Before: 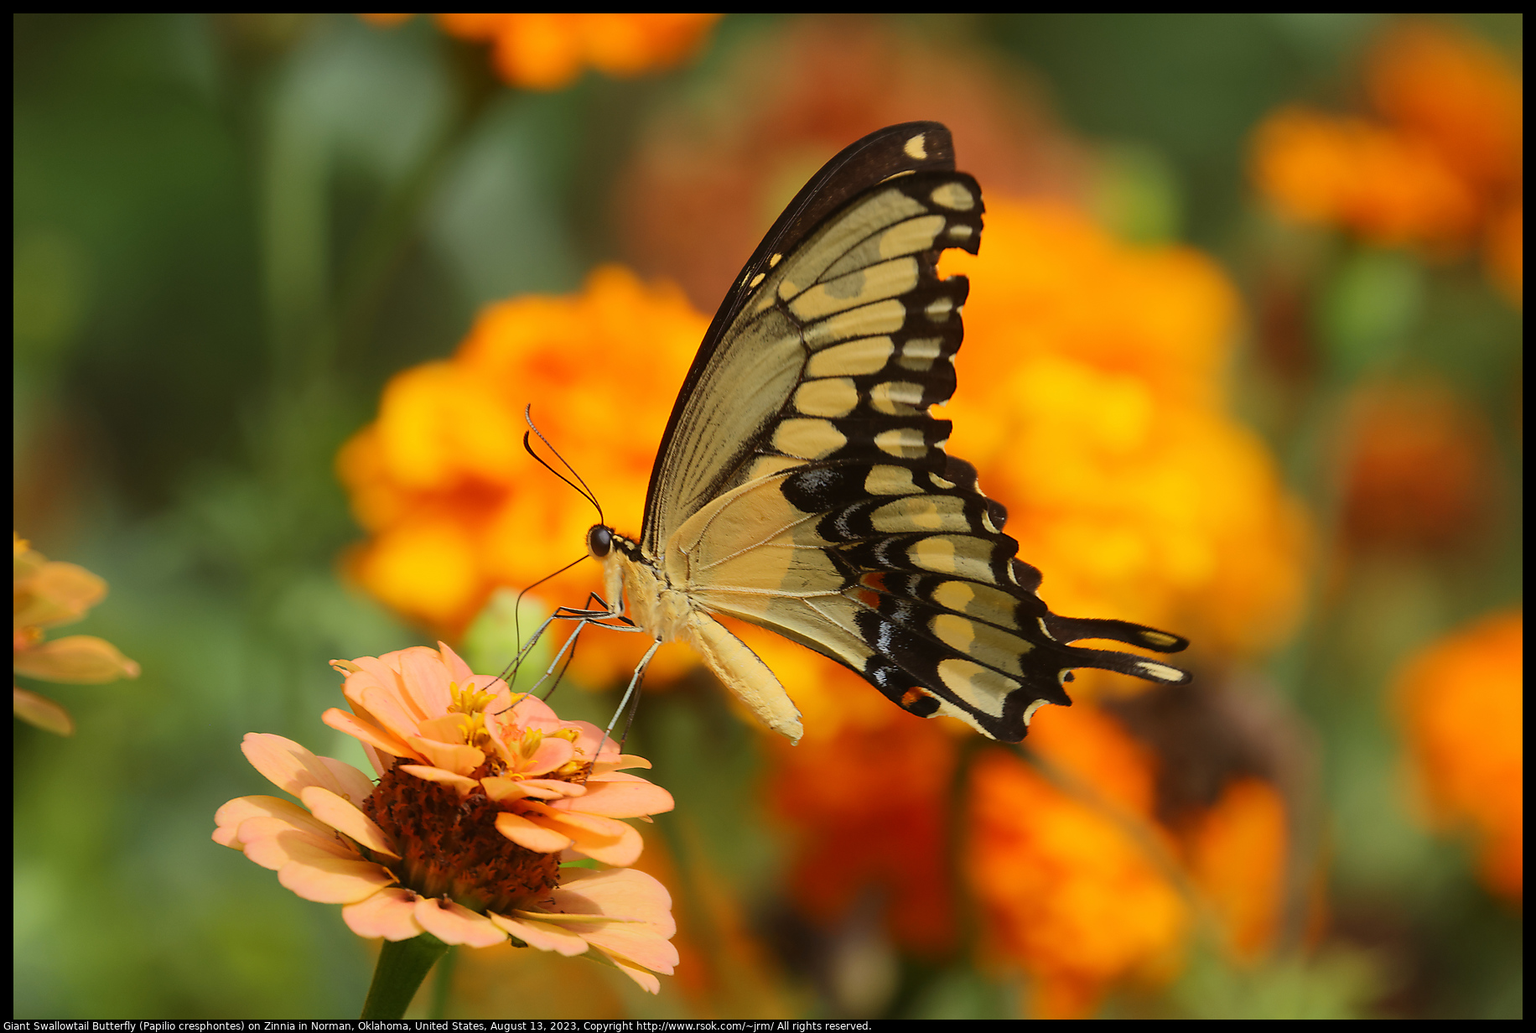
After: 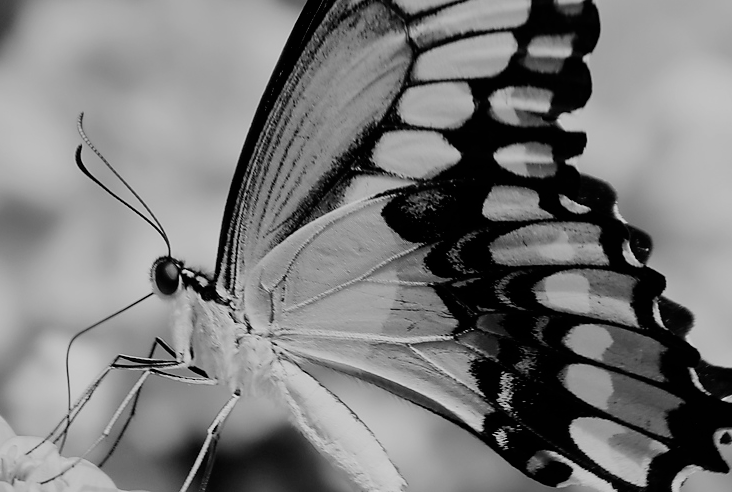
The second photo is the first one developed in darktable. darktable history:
monochrome: a -3.63, b -0.465
crop: left 30%, top 30%, right 30%, bottom 30%
filmic rgb: black relative exposure -5 EV, hardness 2.88, contrast 1.3, highlights saturation mix -30%
